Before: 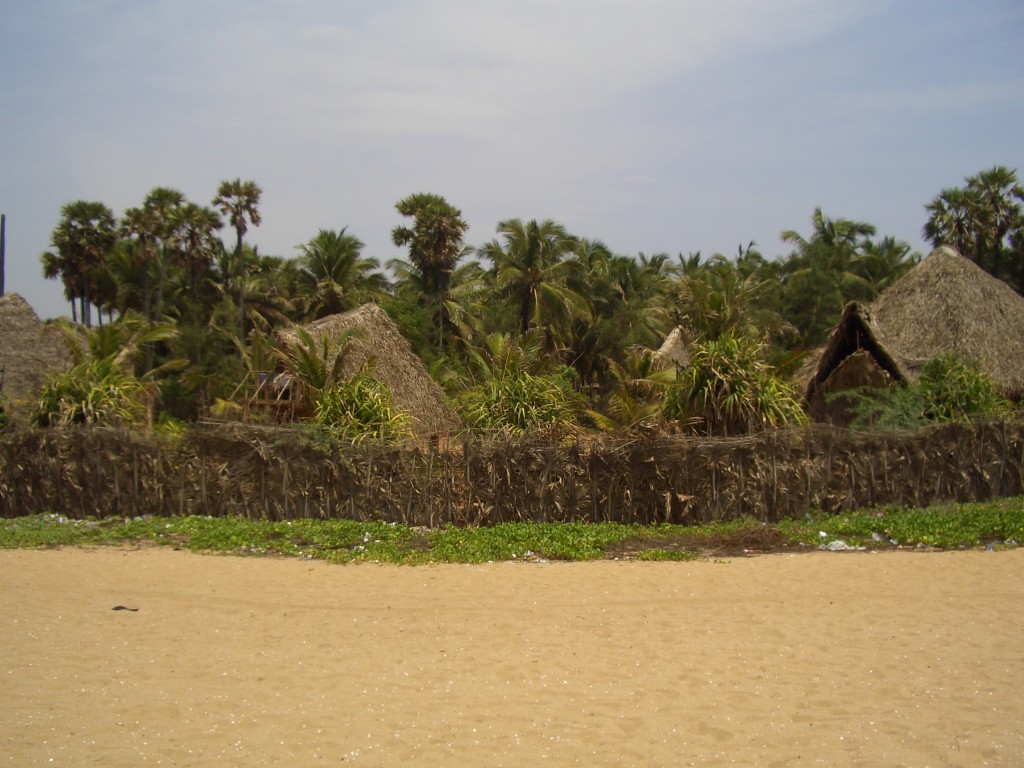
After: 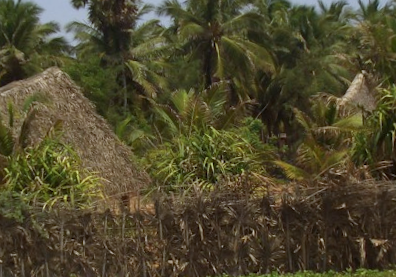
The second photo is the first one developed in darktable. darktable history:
color calibration: x 0.37, y 0.382, temperature 4313.32 K
rotate and perspective: rotation -3.52°, crop left 0.036, crop right 0.964, crop top 0.081, crop bottom 0.919
crop: left 30%, top 30%, right 30%, bottom 30%
